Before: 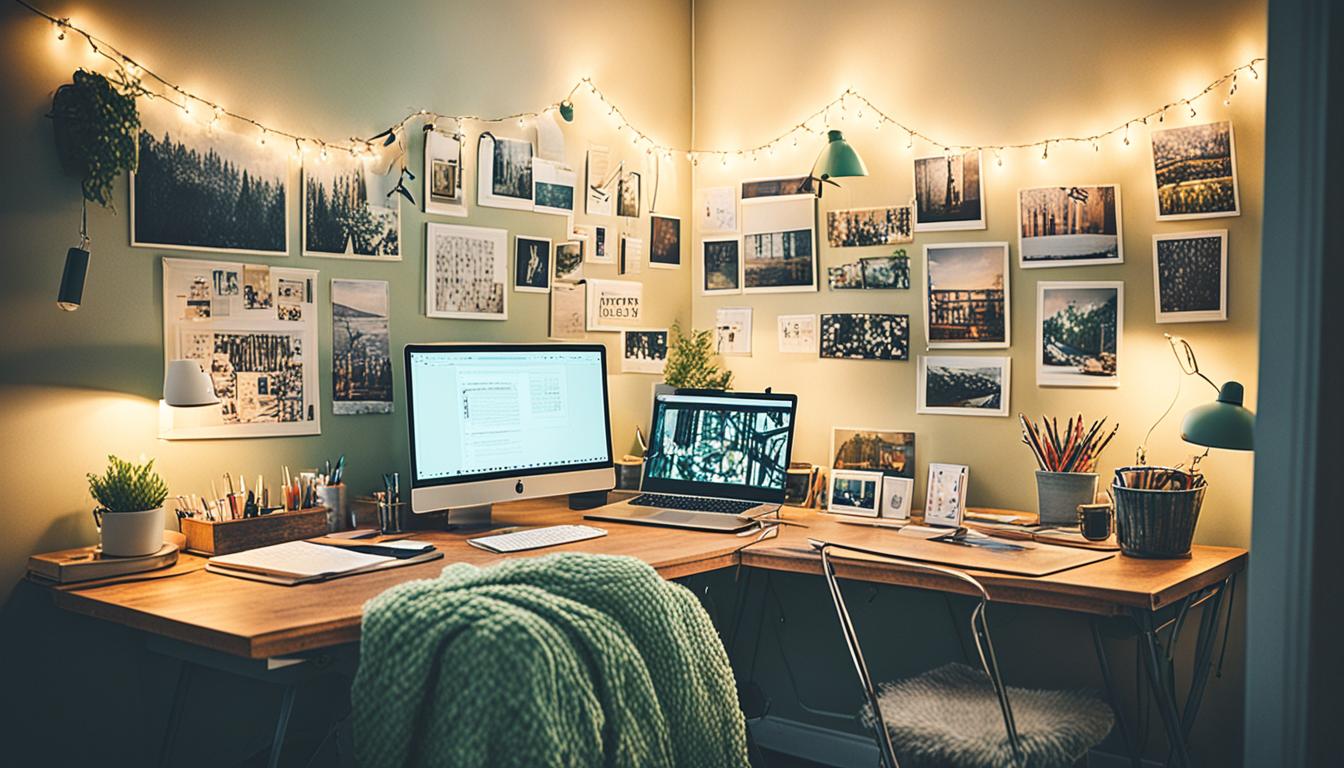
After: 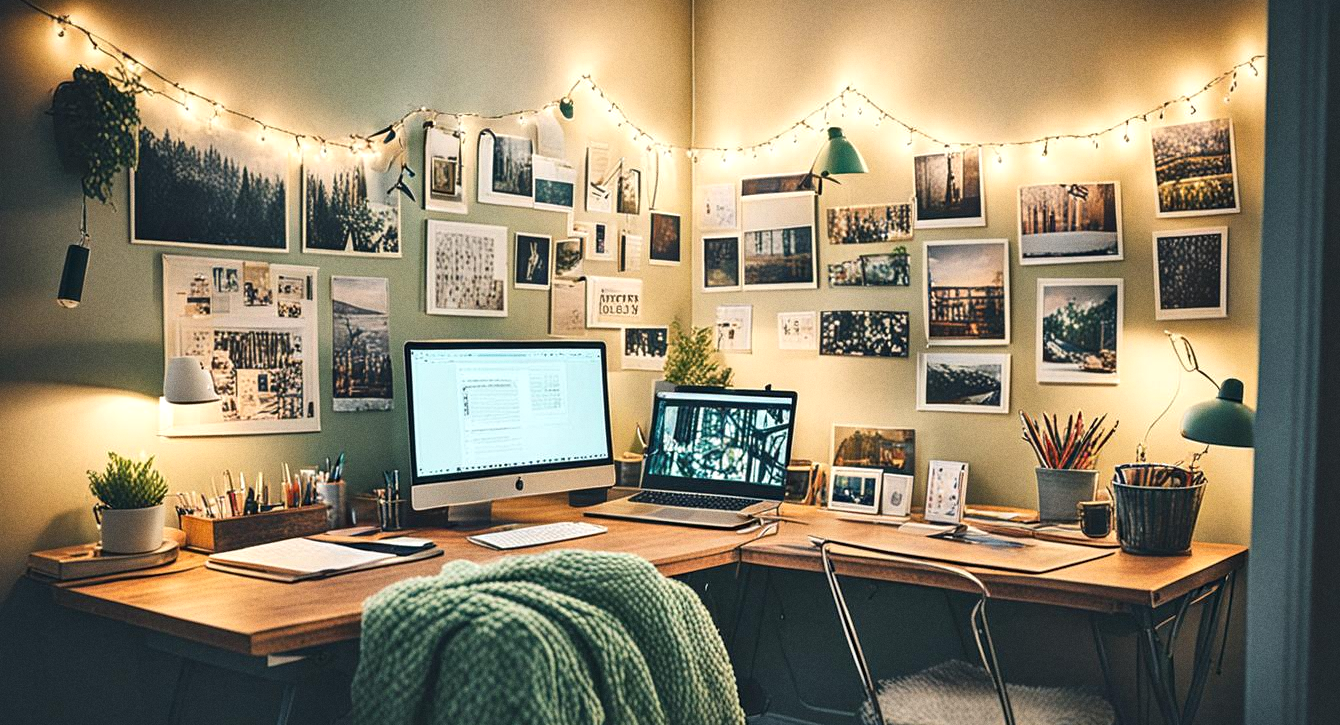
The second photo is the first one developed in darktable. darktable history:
crop: top 0.448%, right 0.264%, bottom 5.045%
grain: coarseness 0.09 ISO
local contrast: mode bilateral grid, contrast 20, coarseness 50, detail 159%, midtone range 0.2
